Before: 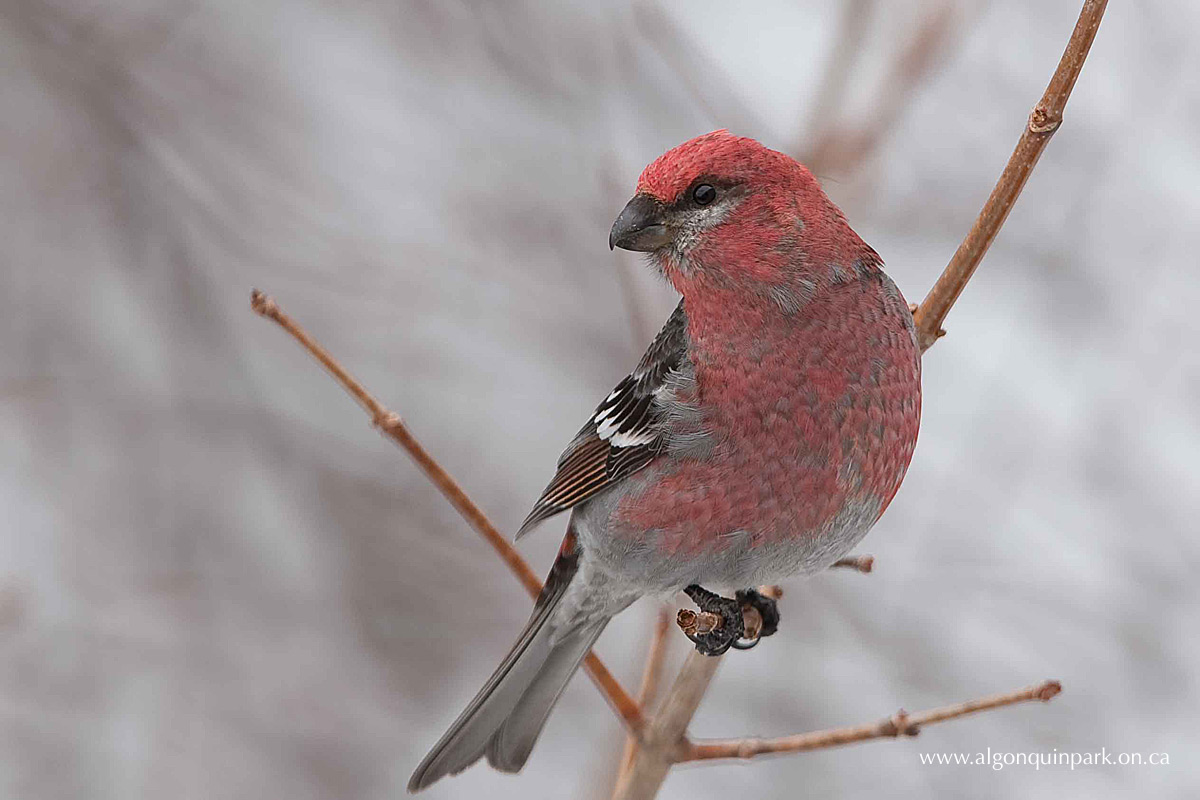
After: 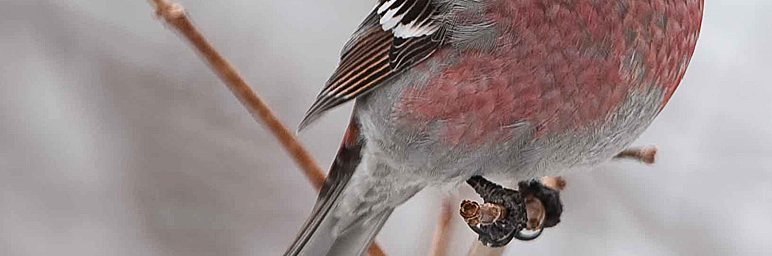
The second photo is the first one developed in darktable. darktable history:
contrast brightness saturation: contrast 0.15, brightness 0.05
crop: left 18.091%, top 51.13%, right 17.525%, bottom 16.85%
